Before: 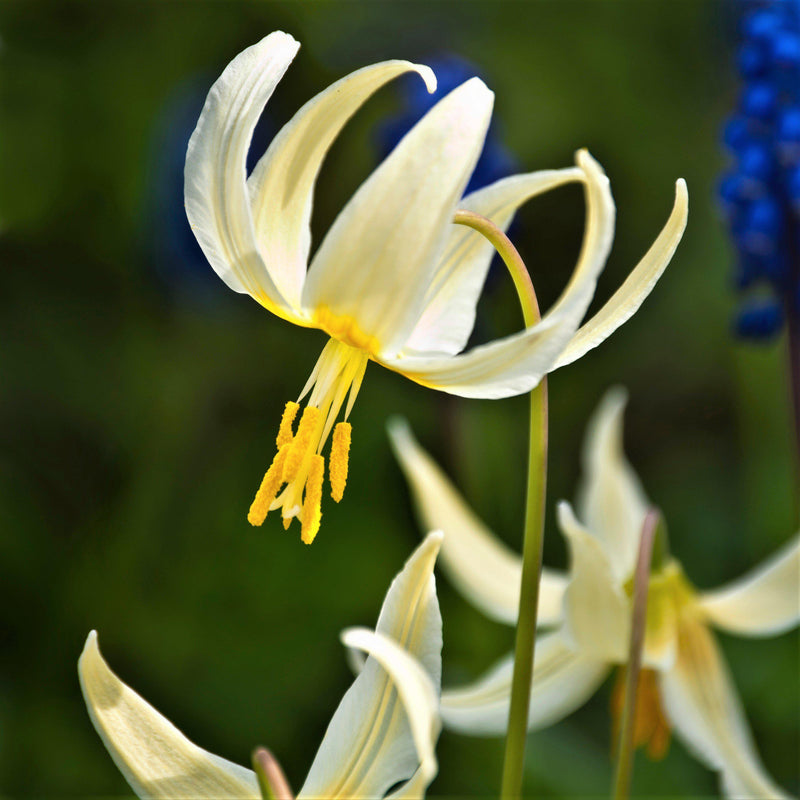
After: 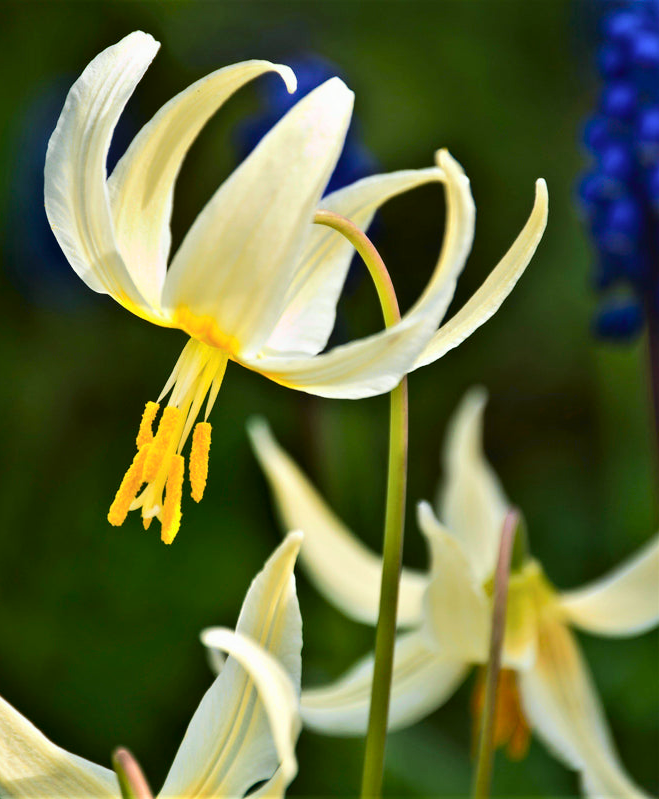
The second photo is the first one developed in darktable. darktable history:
tone curve: curves: ch0 [(0, 0.01) (0.037, 0.032) (0.131, 0.108) (0.275, 0.256) (0.483, 0.512) (0.61, 0.665) (0.696, 0.742) (0.792, 0.819) (0.911, 0.925) (0.997, 0.995)]; ch1 [(0, 0) (0.308, 0.29) (0.425, 0.411) (0.492, 0.488) (0.505, 0.503) (0.527, 0.531) (0.568, 0.594) (0.683, 0.702) (0.746, 0.77) (1, 1)]; ch2 [(0, 0) (0.246, 0.233) (0.36, 0.352) (0.415, 0.415) (0.485, 0.487) (0.502, 0.504) (0.525, 0.523) (0.539, 0.553) (0.587, 0.594) (0.636, 0.652) (0.711, 0.729) (0.845, 0.855) (0.998, 0.977)], color space Lab, independent channels, preserve colors none
crop: left 17.582%, bottom 0.031%
